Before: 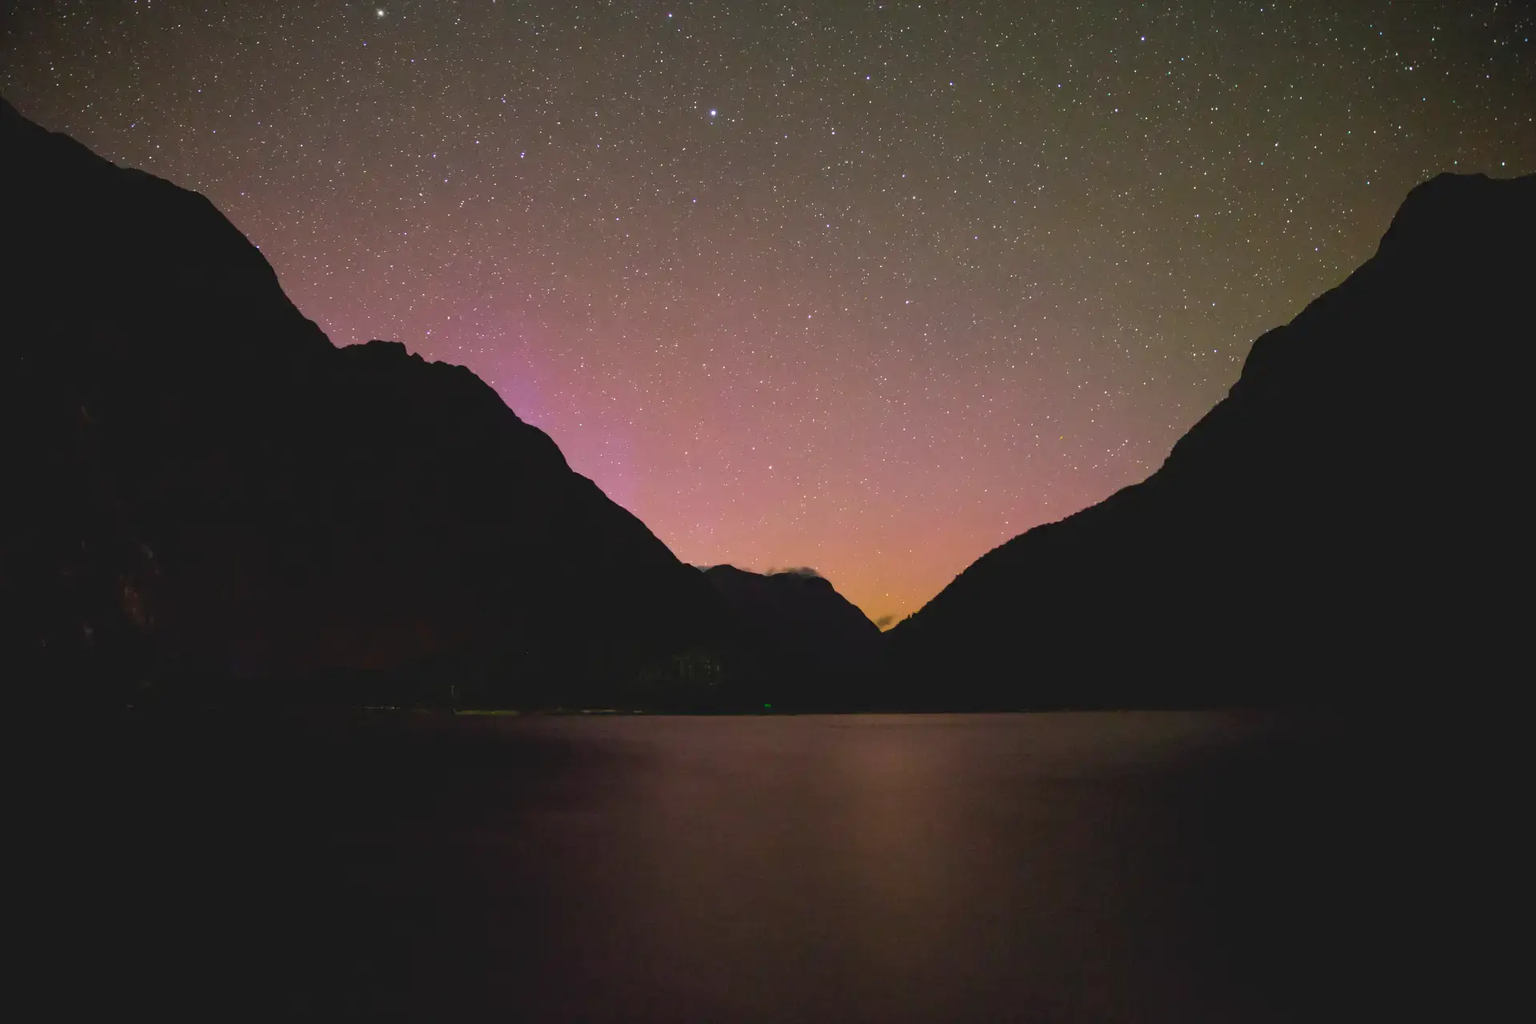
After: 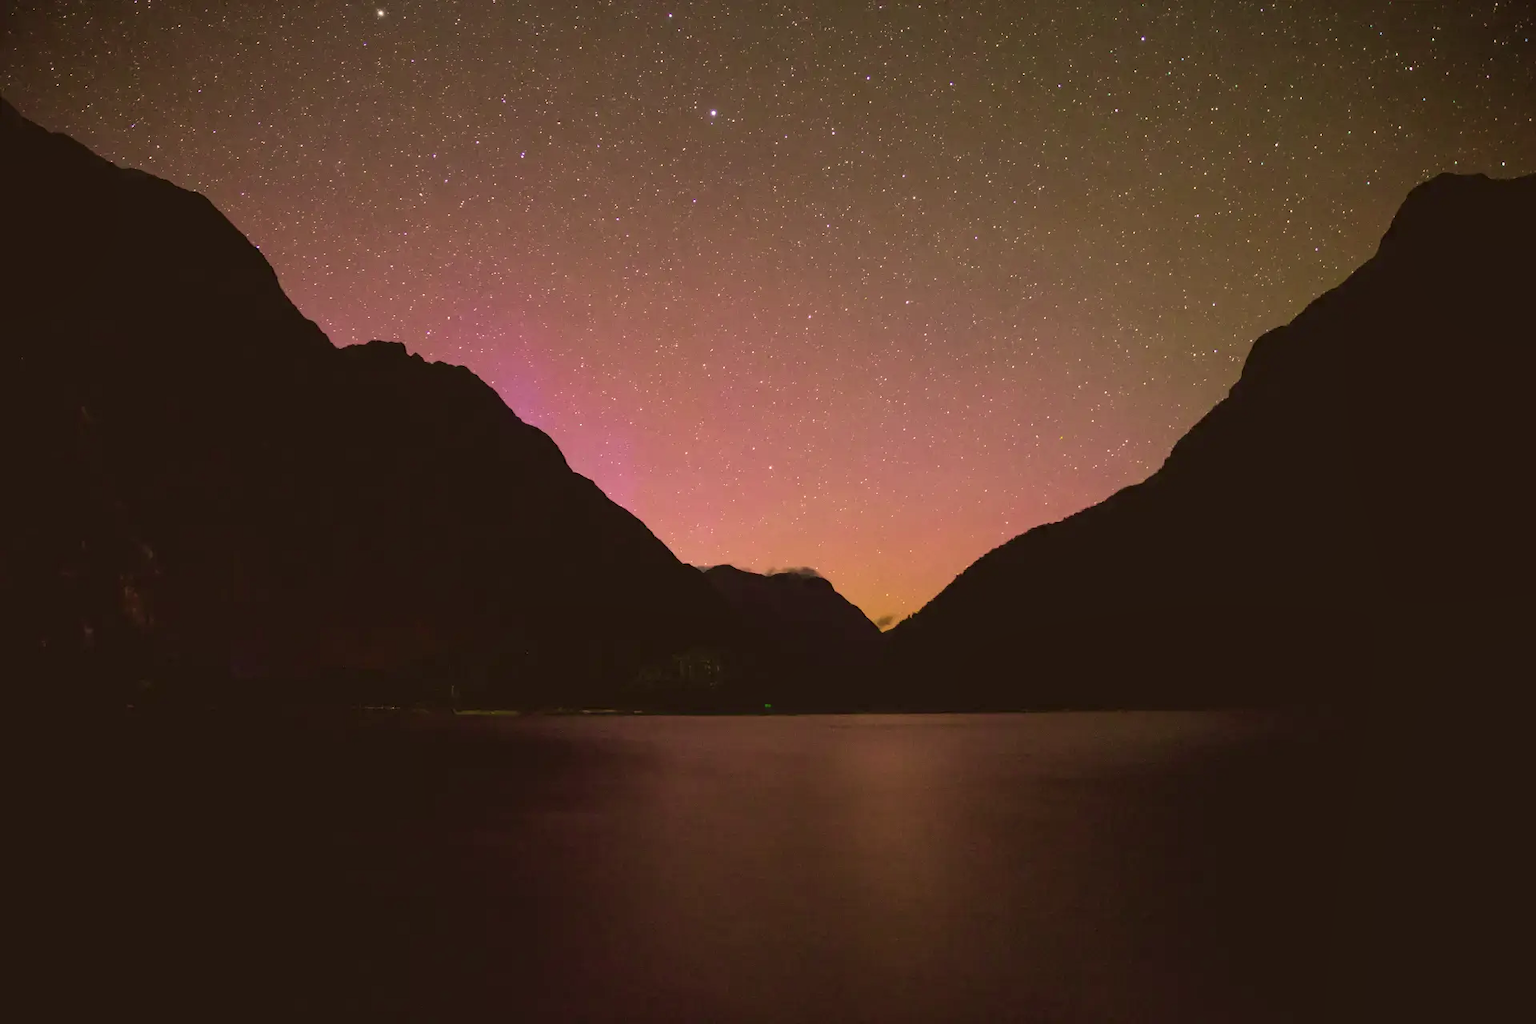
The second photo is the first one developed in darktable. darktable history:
local contrast: highlights 100%, shadows 100%, detail 120%, midtone range 0.2
color correction: highlights a* 6.27, highlights b* 8.19, shadows a* 5.94, shadows b* 7.23, saturation 0.9
velvia: on, module defaults
